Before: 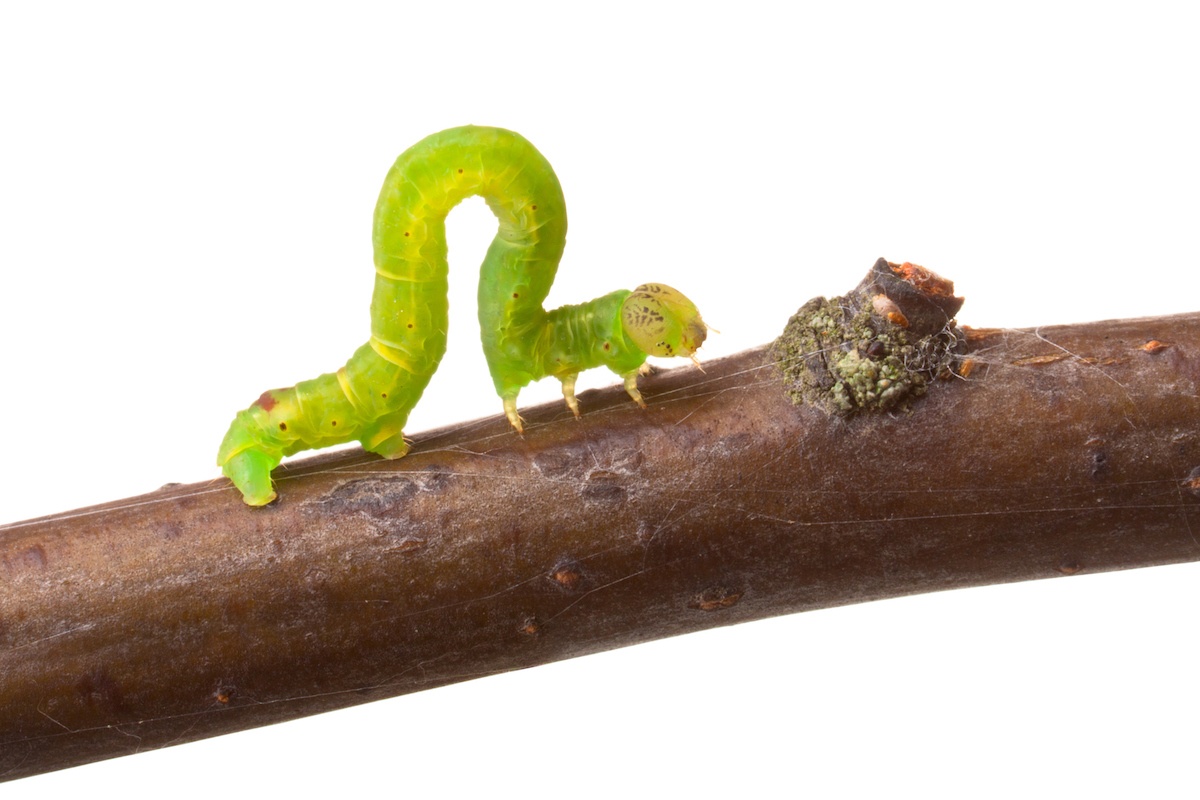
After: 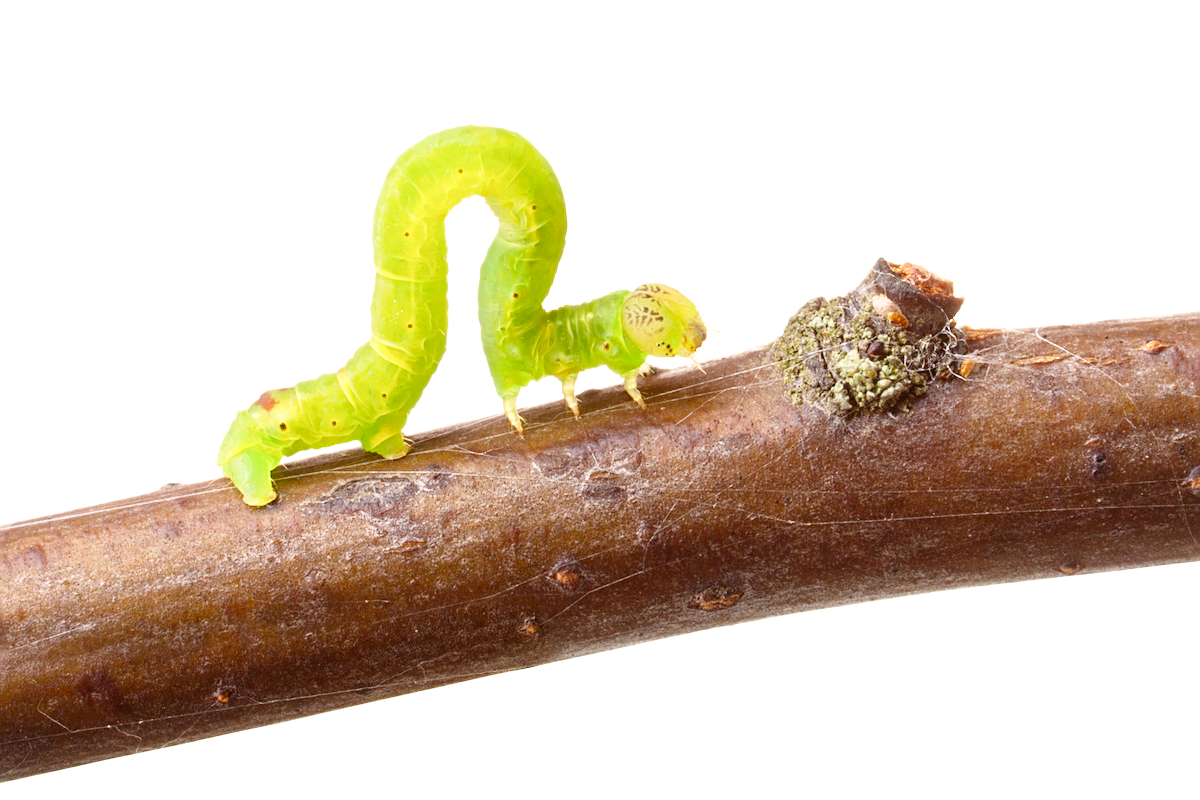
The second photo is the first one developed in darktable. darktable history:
base curve: curves: ch0 [(0, 0) (0.008, 0.007) (0.022, 0.029) (0.048, 0.089) (0.092, 0.197) (0.191, 0.399) (0.275, 0.534) (0.357, 0.65) (0.477, 0.78) (0.542, 0.833) (0.799, 0.973) (1, 1)], preserve colors none
sharpen: radius 2.167, amount 0.381, threshold 0
